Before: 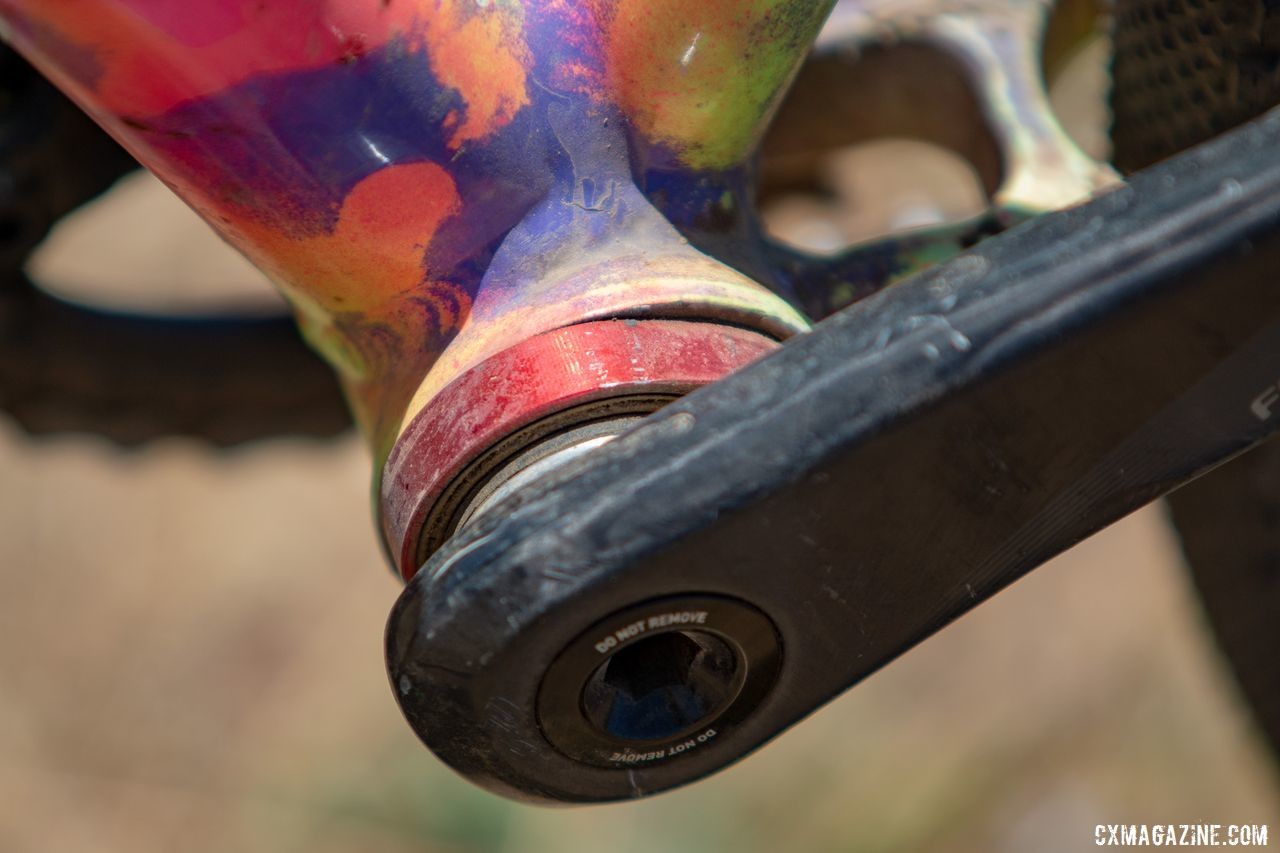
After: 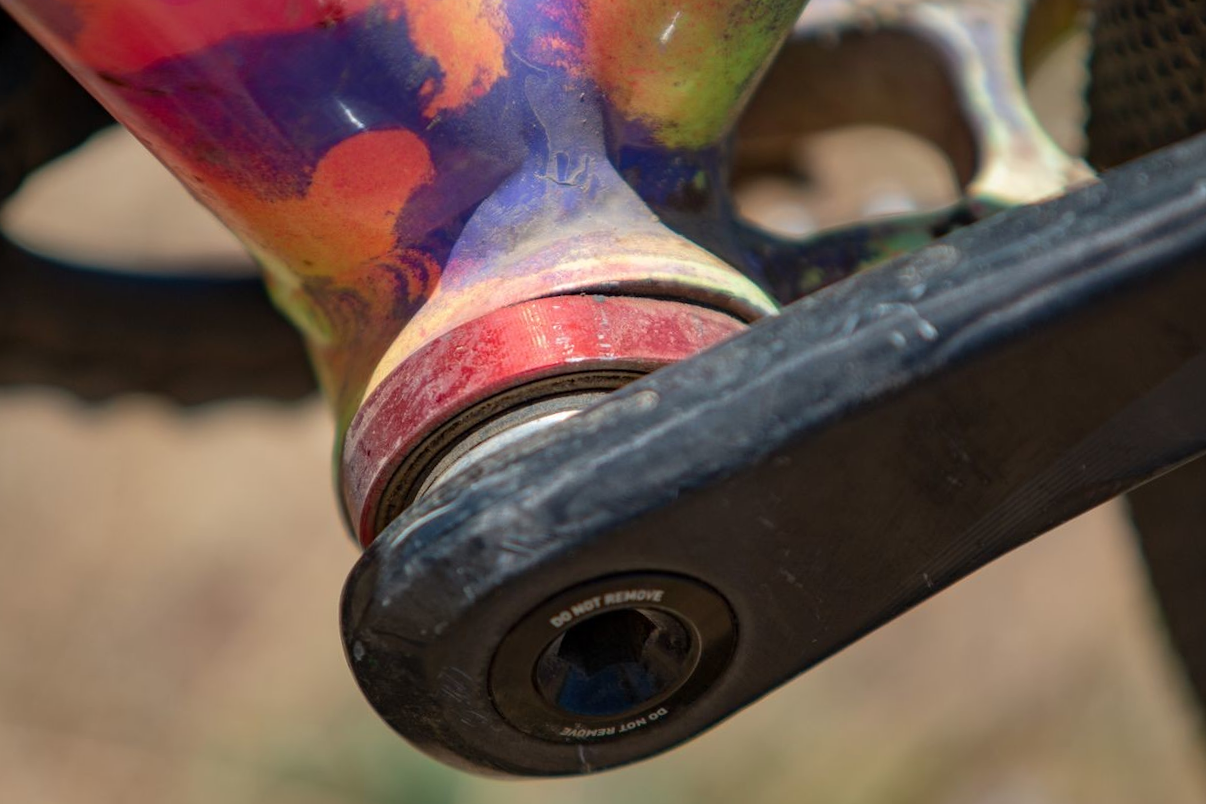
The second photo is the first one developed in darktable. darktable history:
crop and rotate: angle -2.36°
